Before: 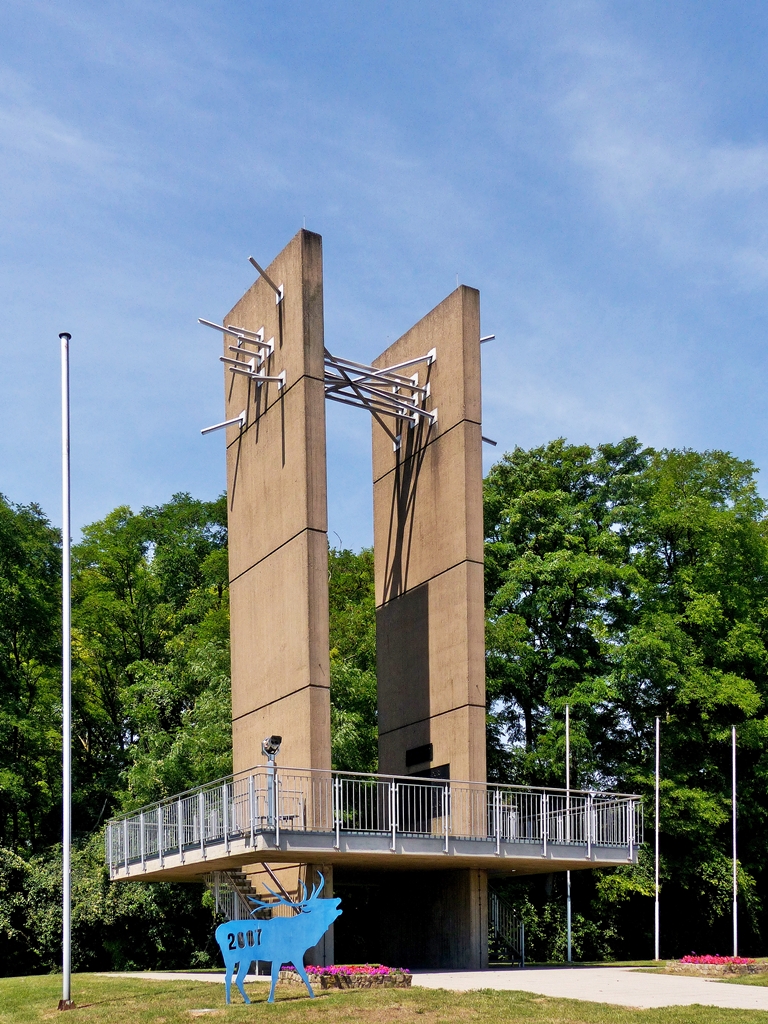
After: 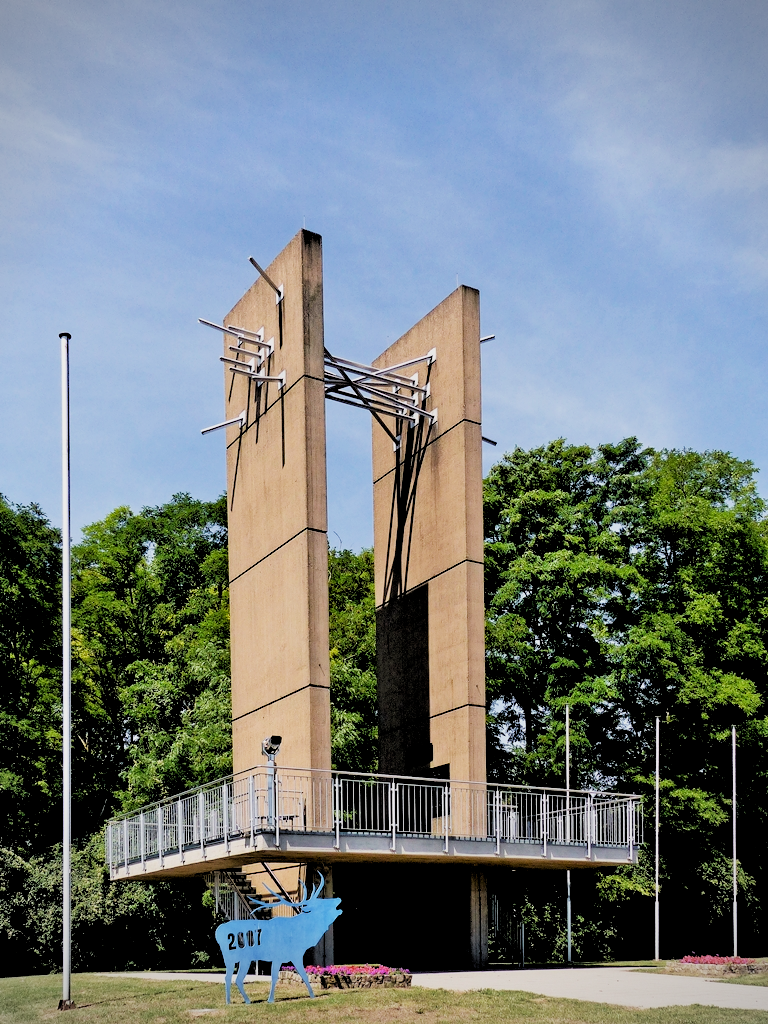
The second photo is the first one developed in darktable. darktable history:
vignetting: fall-off radius 45%, brightness -0.33
filmic rgb: black relative exposure -7.65 EV, white relative exposure 4.56 EV, hardness 3.61
rgb levels: levels [[0.034, 0.472, 0.904], [0, 0.5, 1], [0, 0.5, 1]]
haze removal: compatibility mode true, adaptive false
exposure: exposure 0.507 EV, compensate highlight preservation false
